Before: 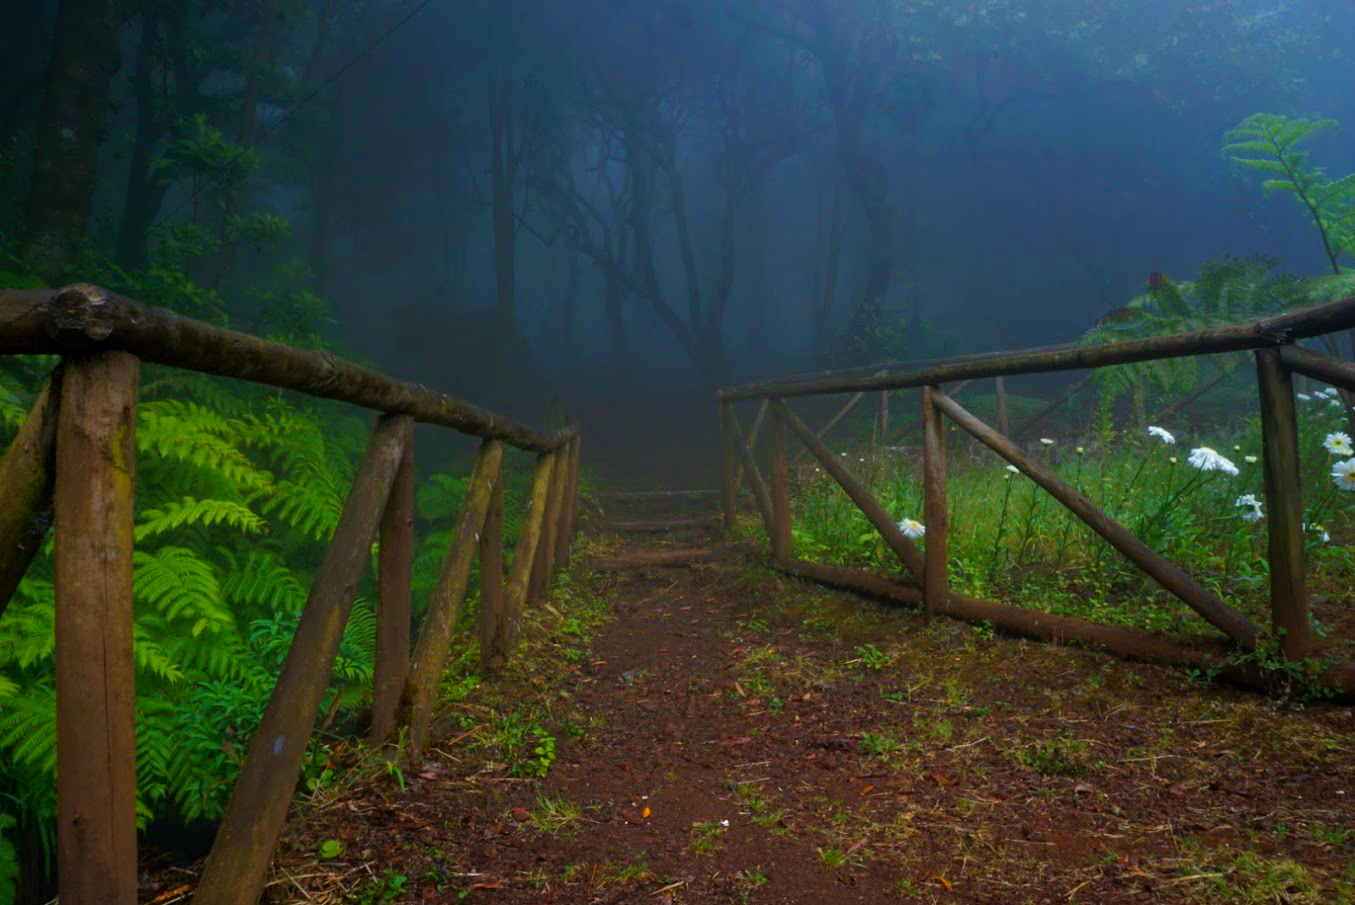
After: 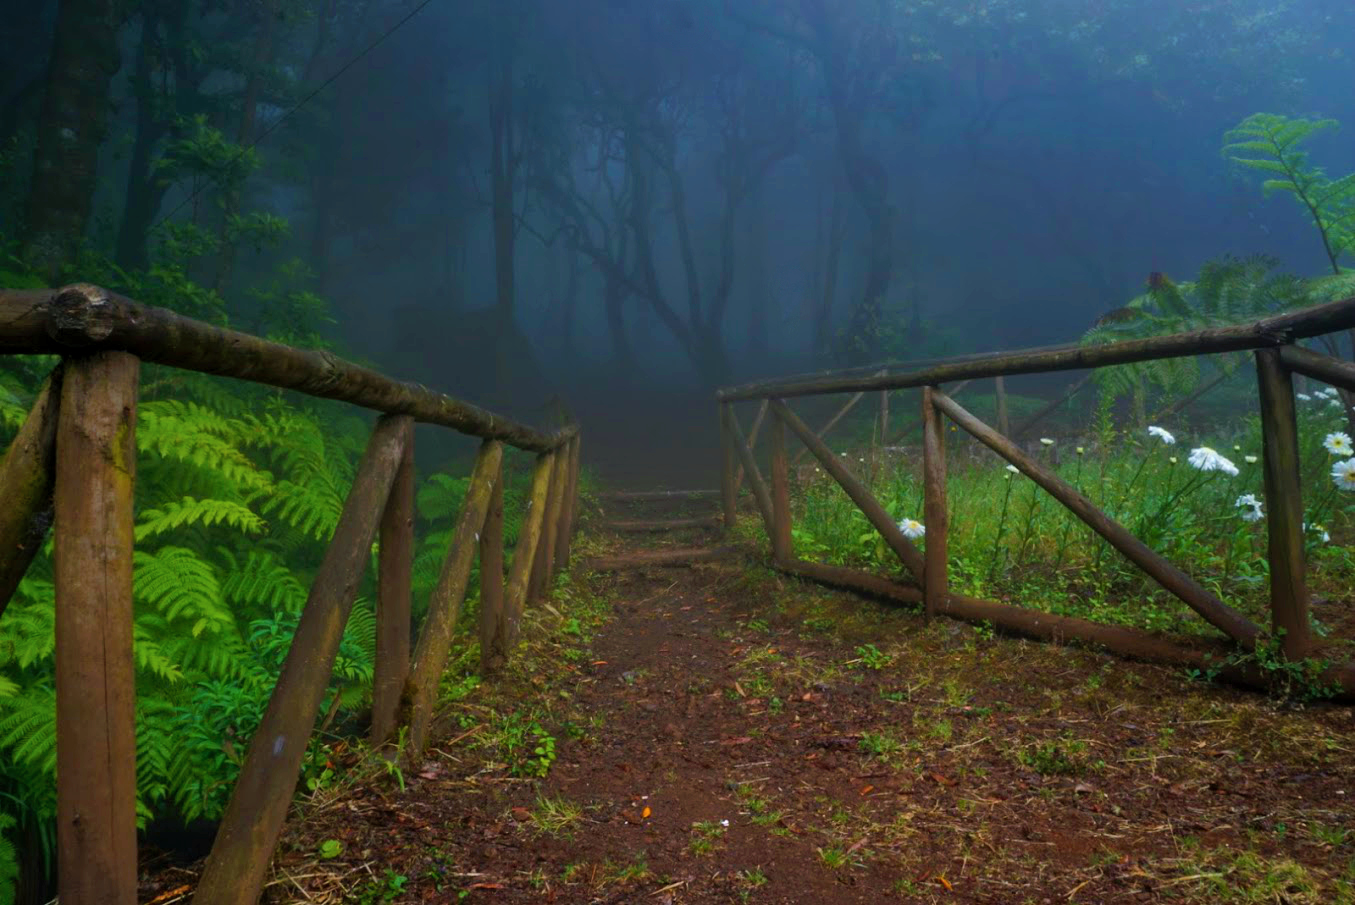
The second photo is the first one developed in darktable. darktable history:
shadows and highlights: shadows 32.01, highlights -33.11, soften with gaussian
